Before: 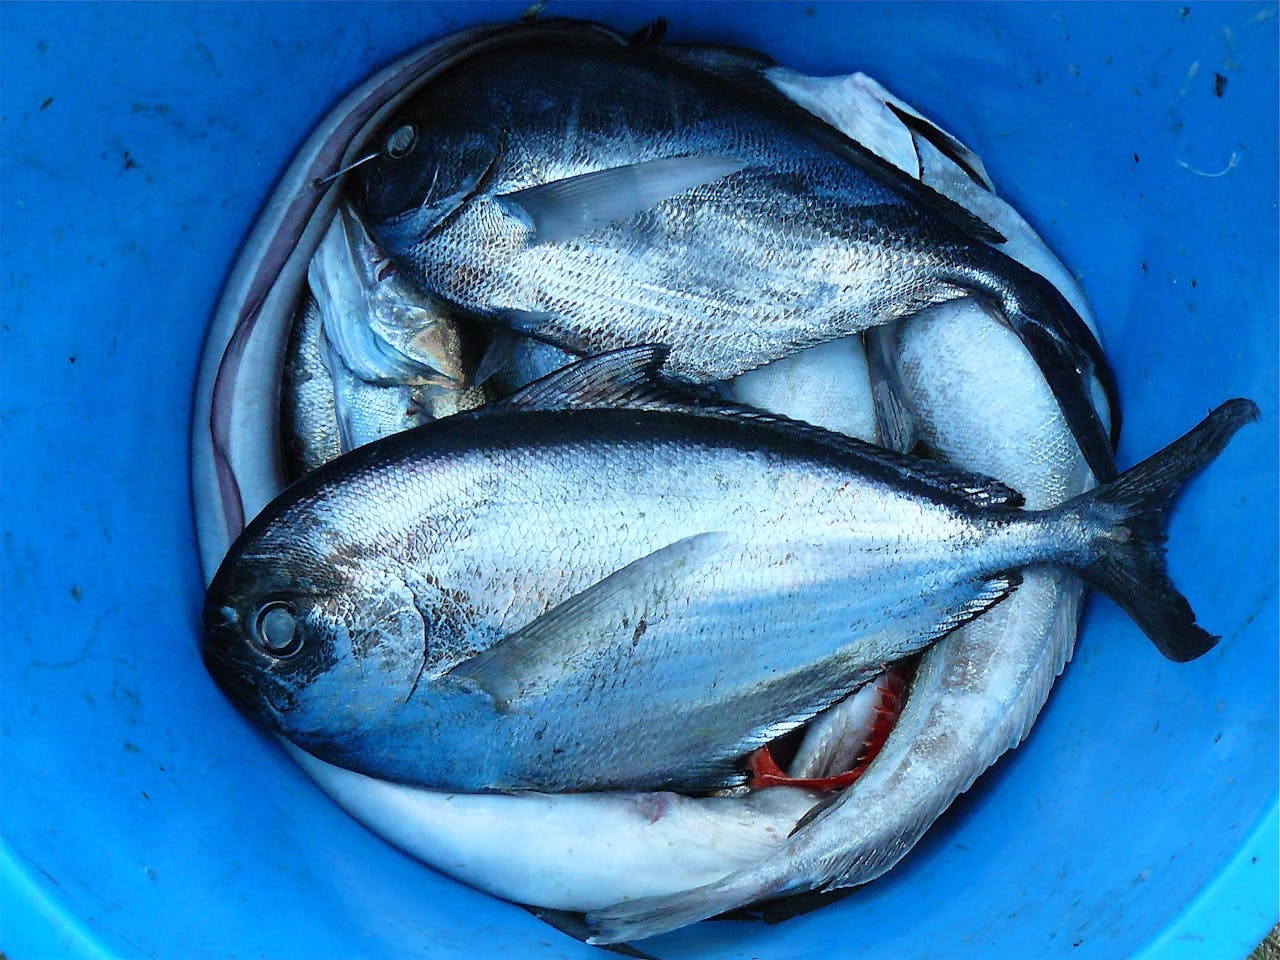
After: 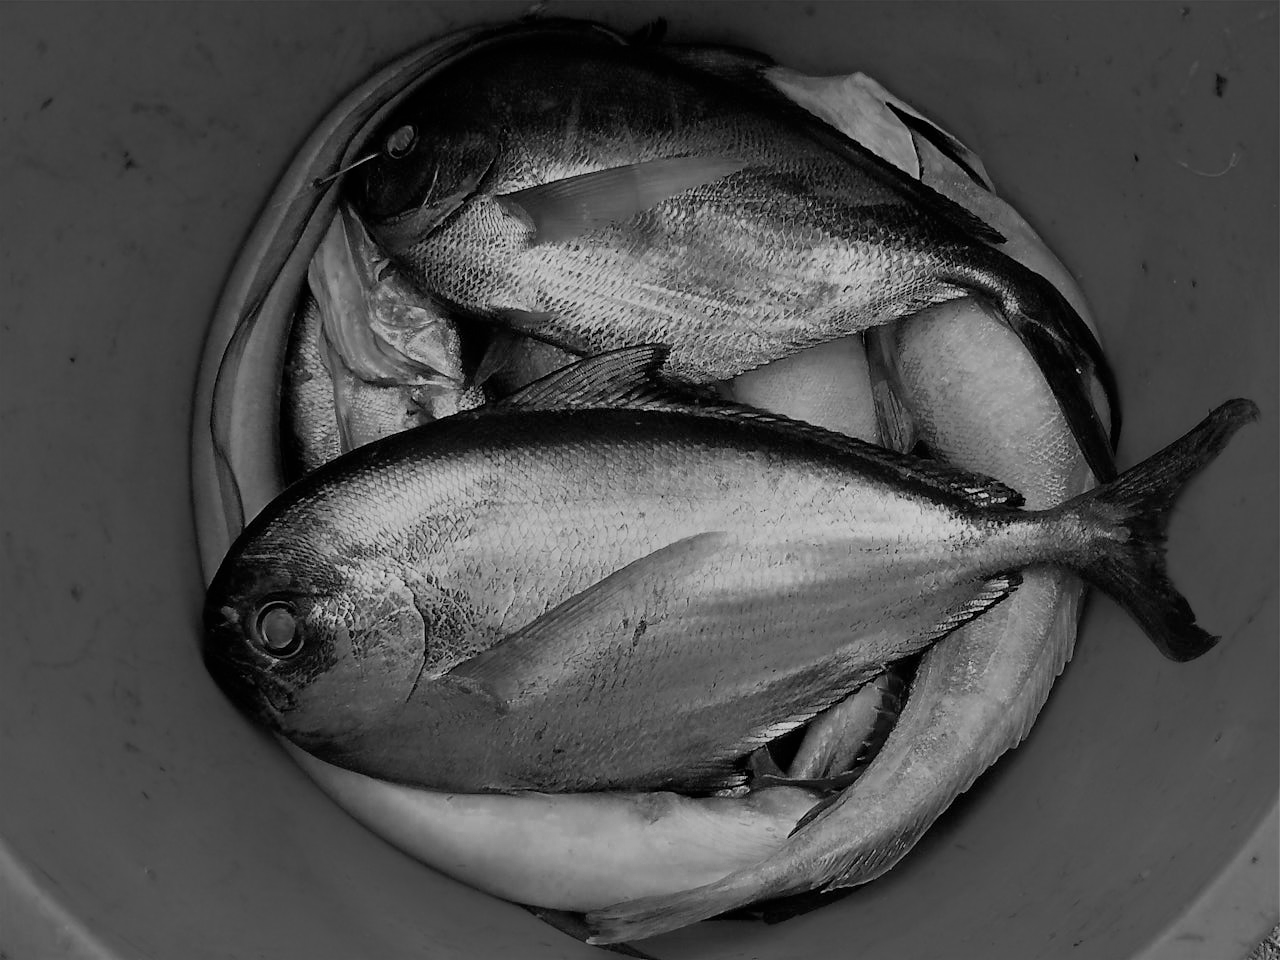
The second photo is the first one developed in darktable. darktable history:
filmic rgb: black relative exposure -7.65 EV, white relative exposure 4.56 EV, hardness 3.61
color zones: curves: ch0 [(0.002, 0.429) (0.121, 0.212) (0.198, 0.113) (0.276, 0.344) (0.331, 0.541) (0.41, 0.56) (0.482, 0.289) (0.619, 0.227) (0.721, 0.18) (0.821, 0.435) (0.928, 0.555) (1, 0.587)]; ch1 [(0, 0) (0.143, 0) (0.286, 0) (0.429, 0) (0.571, 0) (0.714, 0) (0.857, 0)]
